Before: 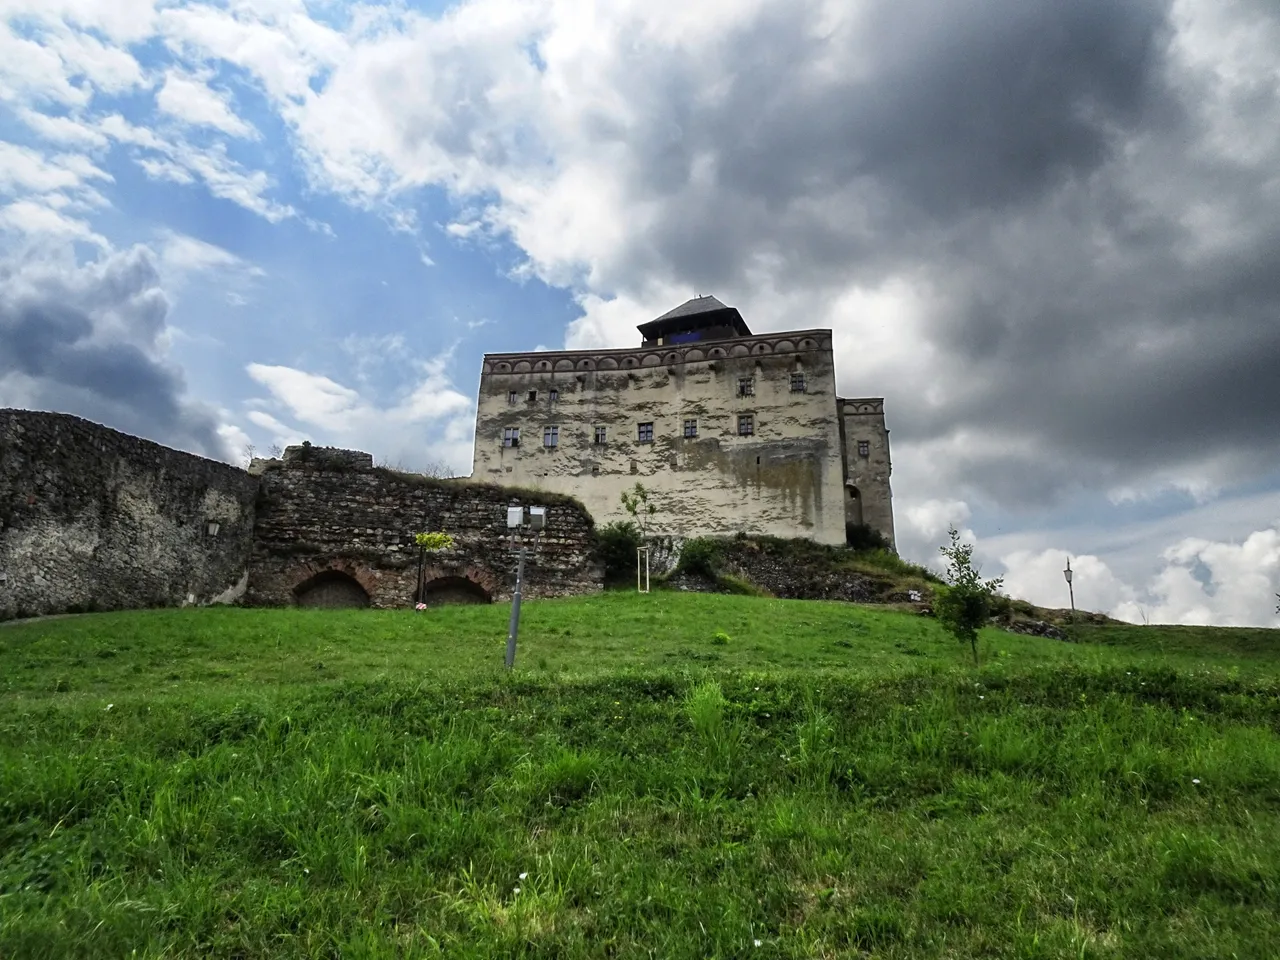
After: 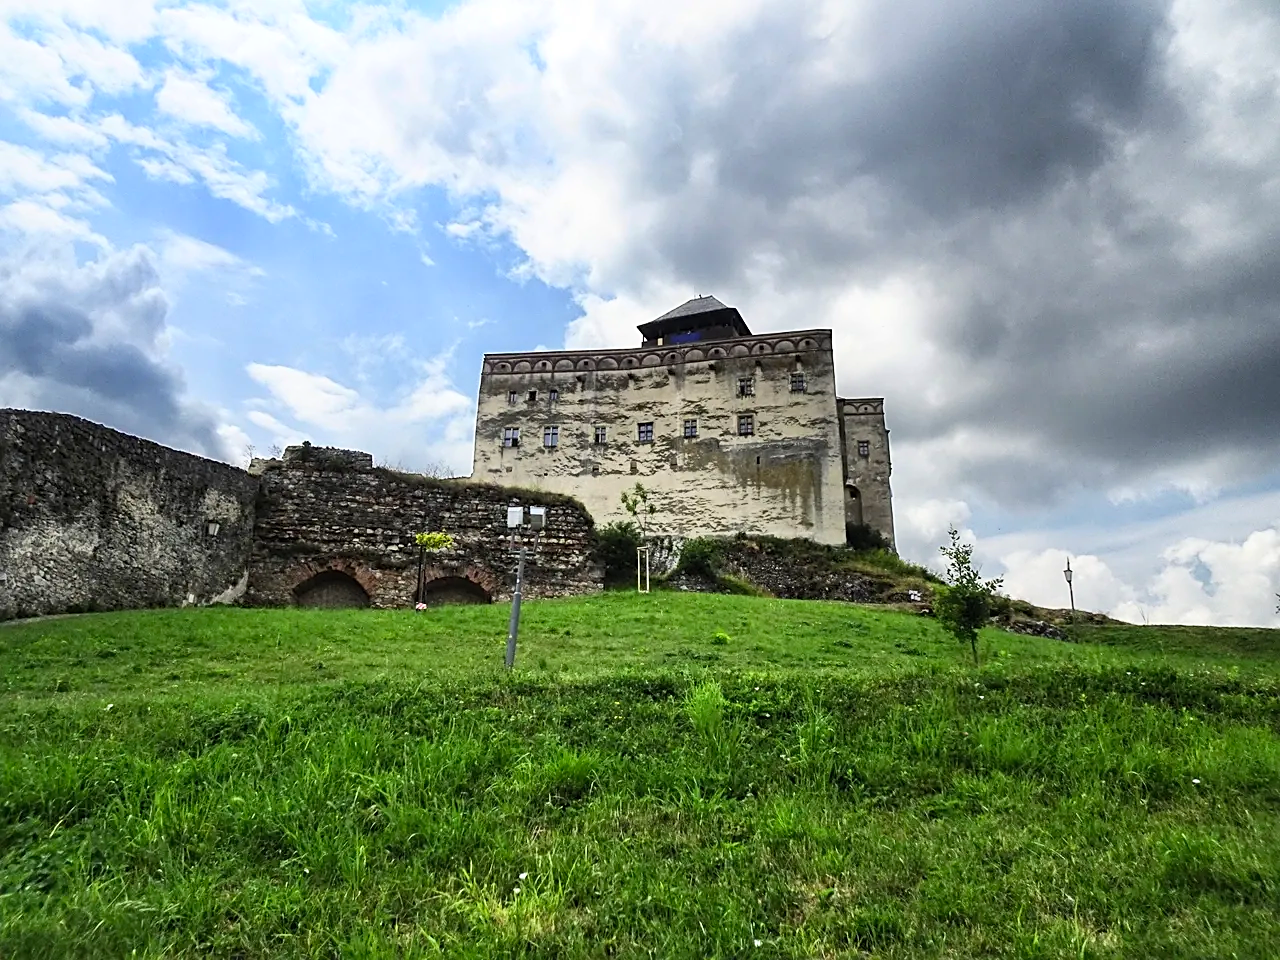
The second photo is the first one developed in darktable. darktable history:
contrast brightness saturation: contrast 0.203, brightness 0.167, saturation 0.223
sharpen: on, module defaults
